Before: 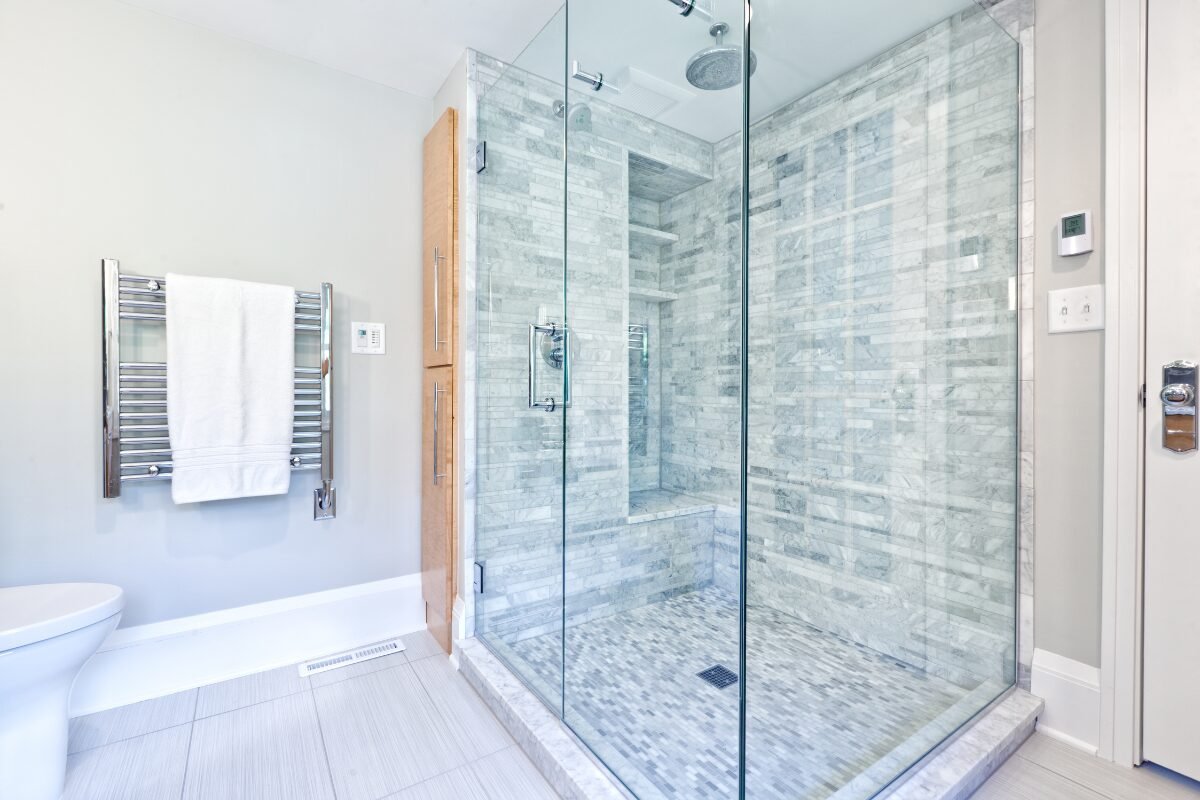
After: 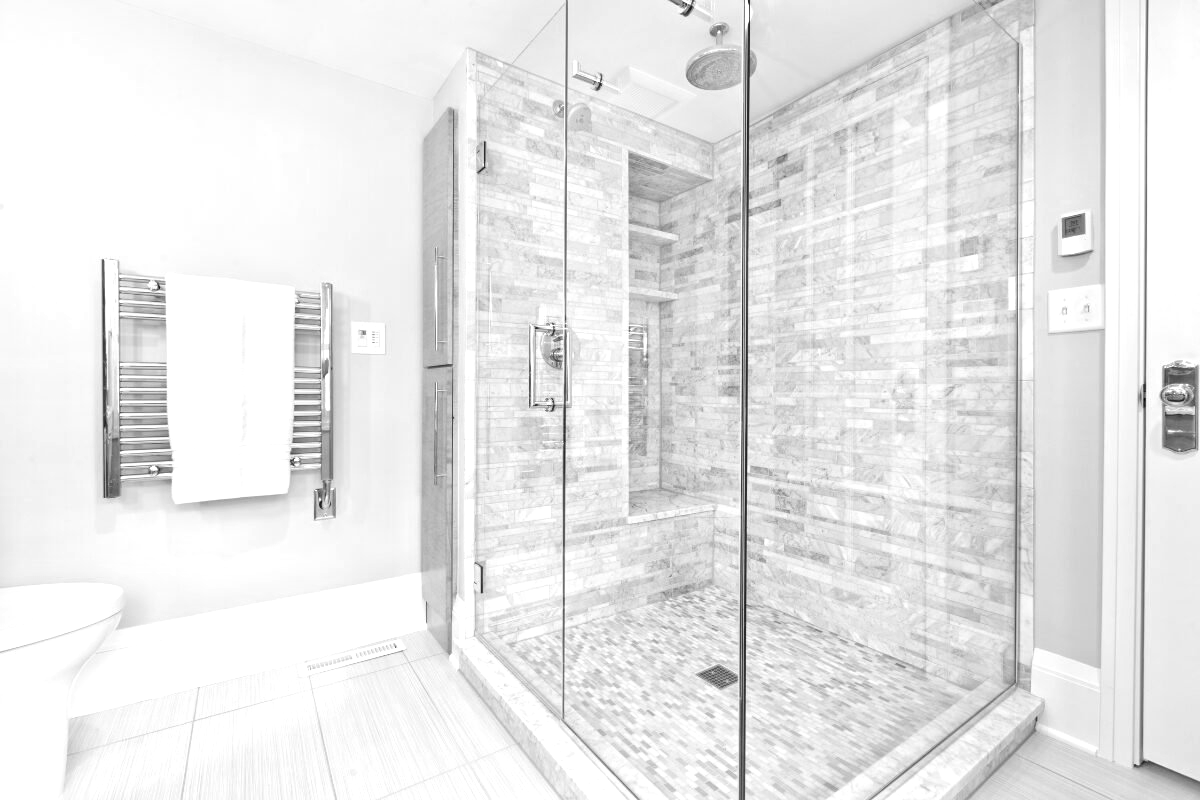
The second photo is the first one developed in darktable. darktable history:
color calibration: output gray [0.31, 0.36, 0.33, 0], illuminant as shot in camera, x 0.443, y 0.411, temperature 2930.41 K, saturation algorithm version 1 (2020)
